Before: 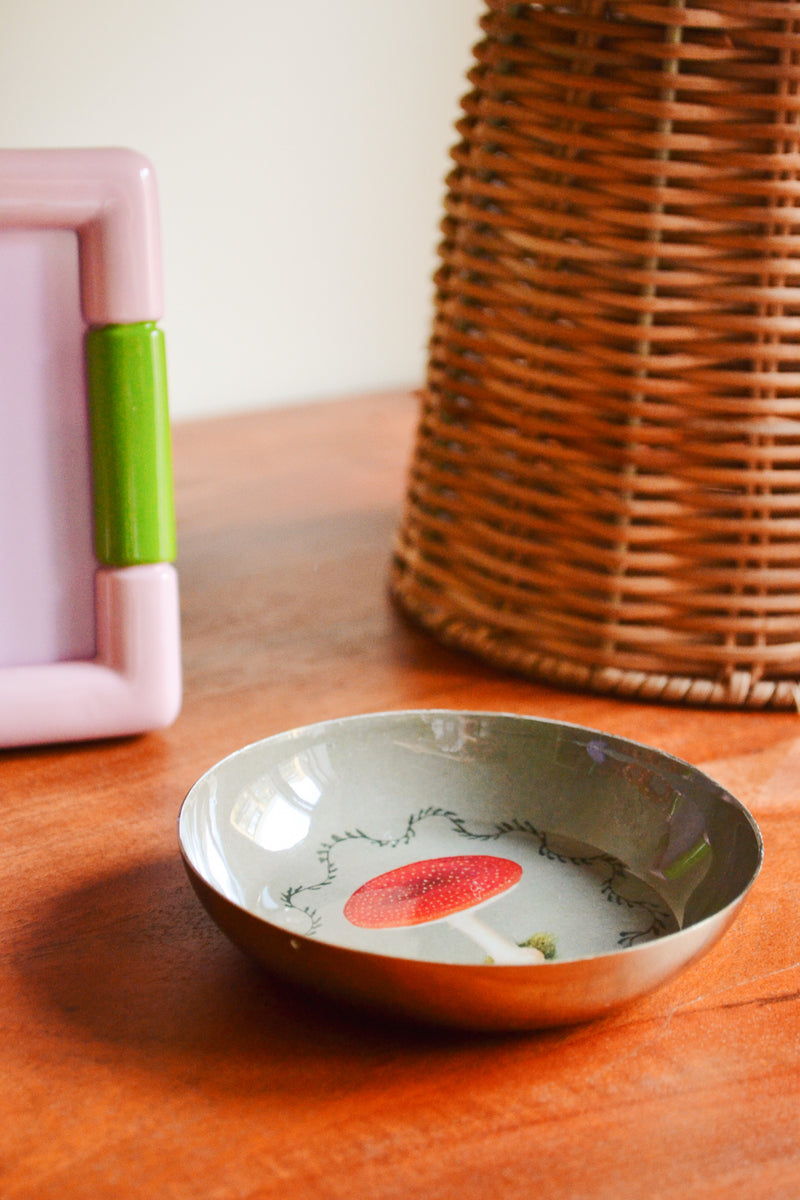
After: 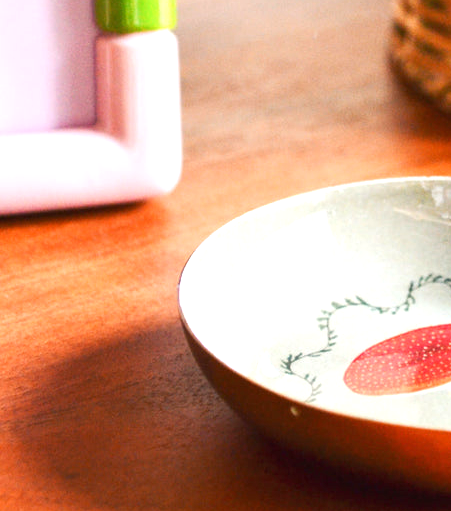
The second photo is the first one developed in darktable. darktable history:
crop: top 44.483%, right 43.593%, bottom 12.892%
exposure: exposure 0.781 EV, compensate highlight preservation false
